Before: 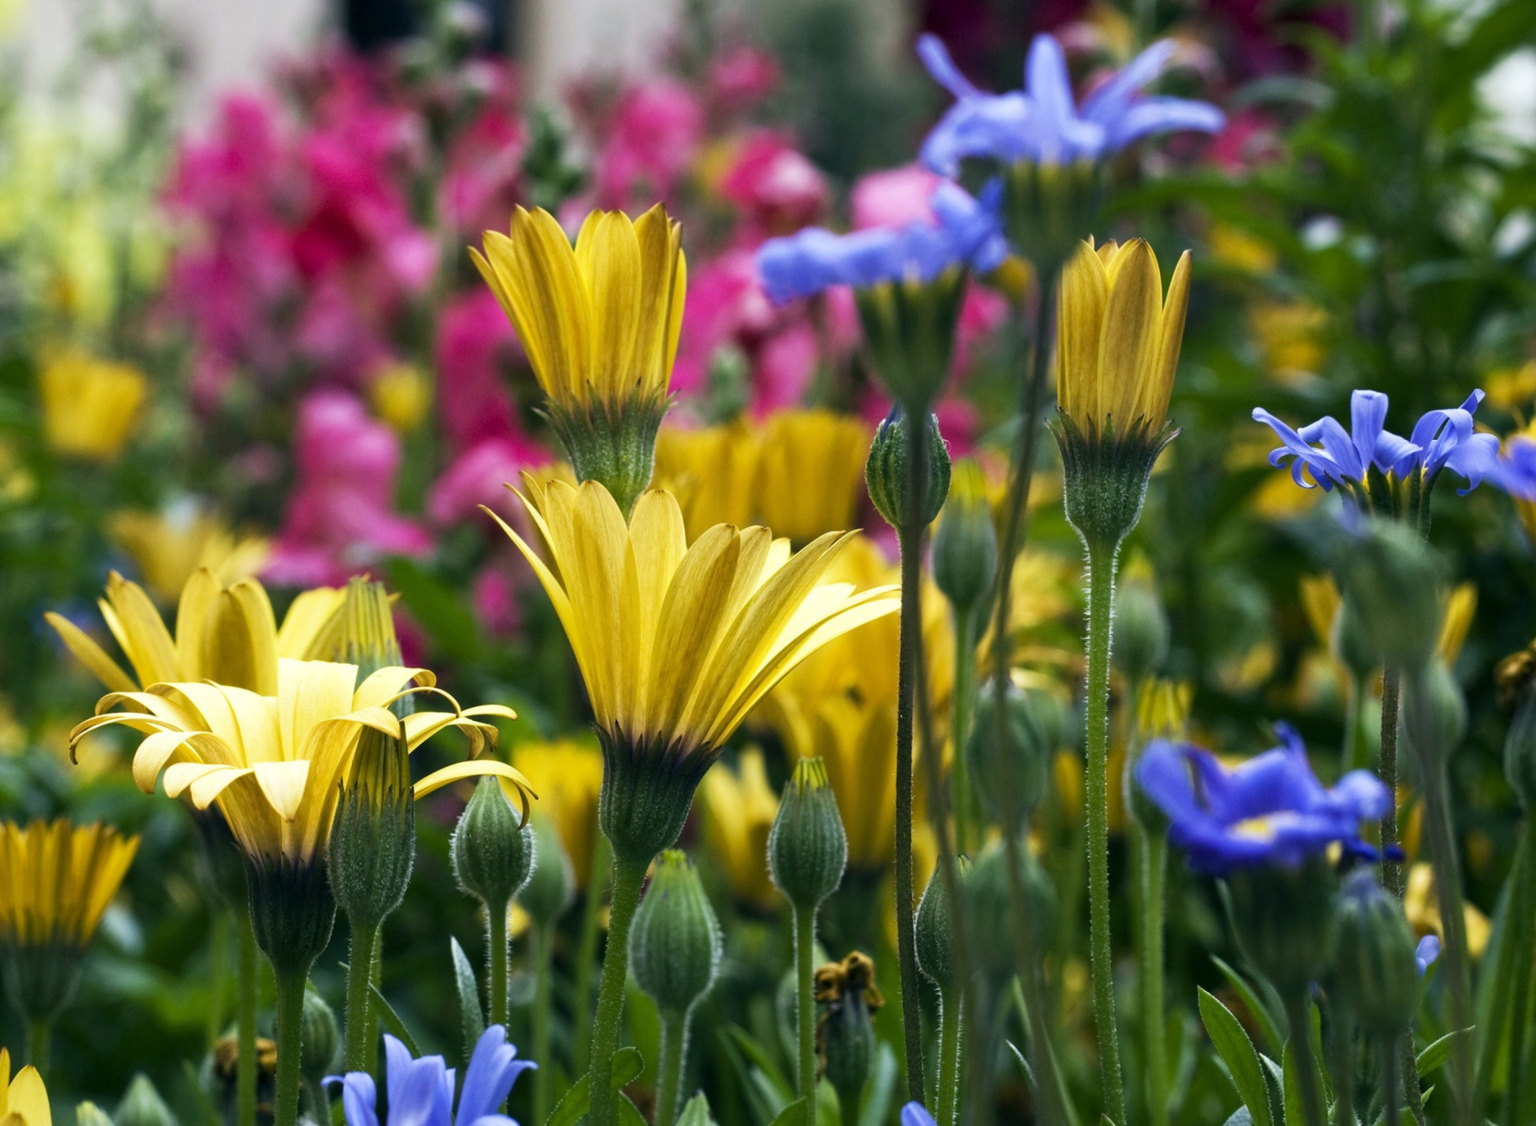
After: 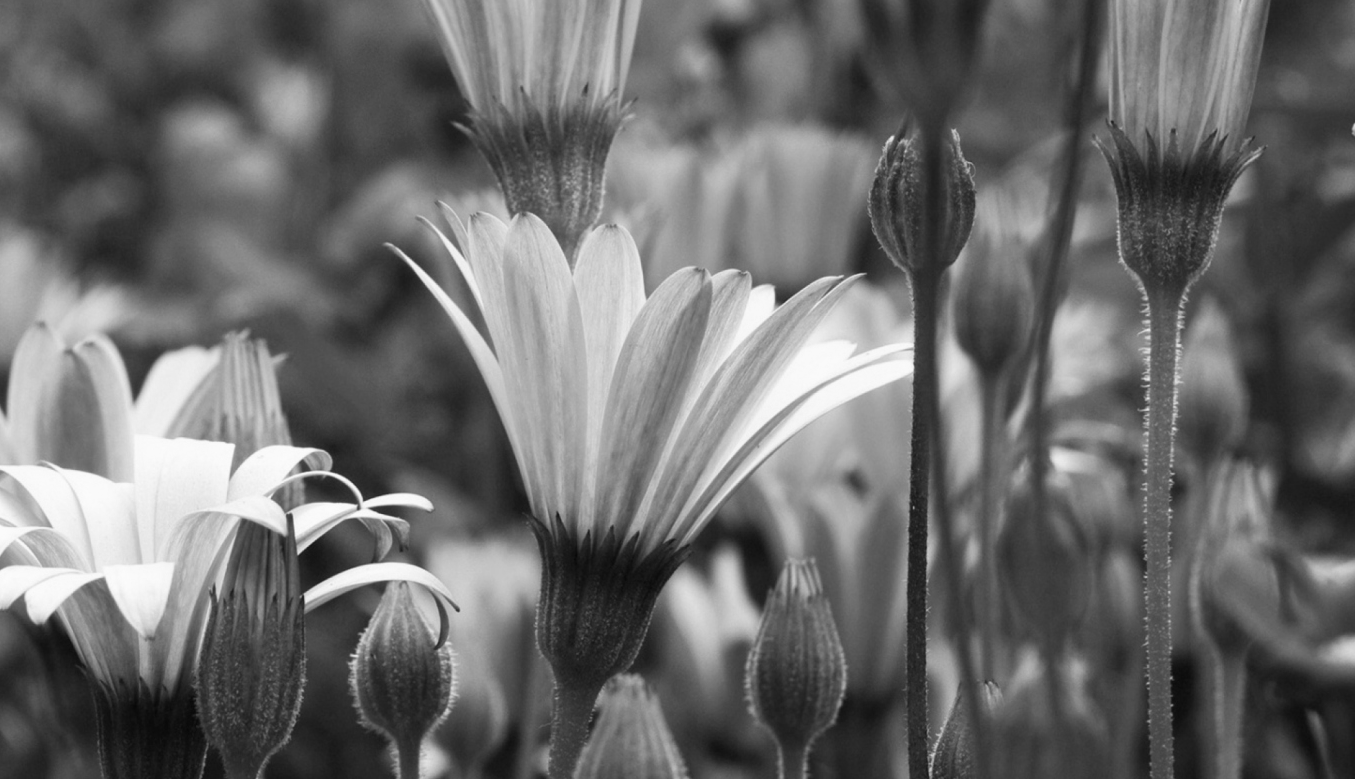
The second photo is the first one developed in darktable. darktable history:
crop: left 11.123%, top 27.61%, right 18.3%, bottom 17.034%
monochrome: on, module defaults
